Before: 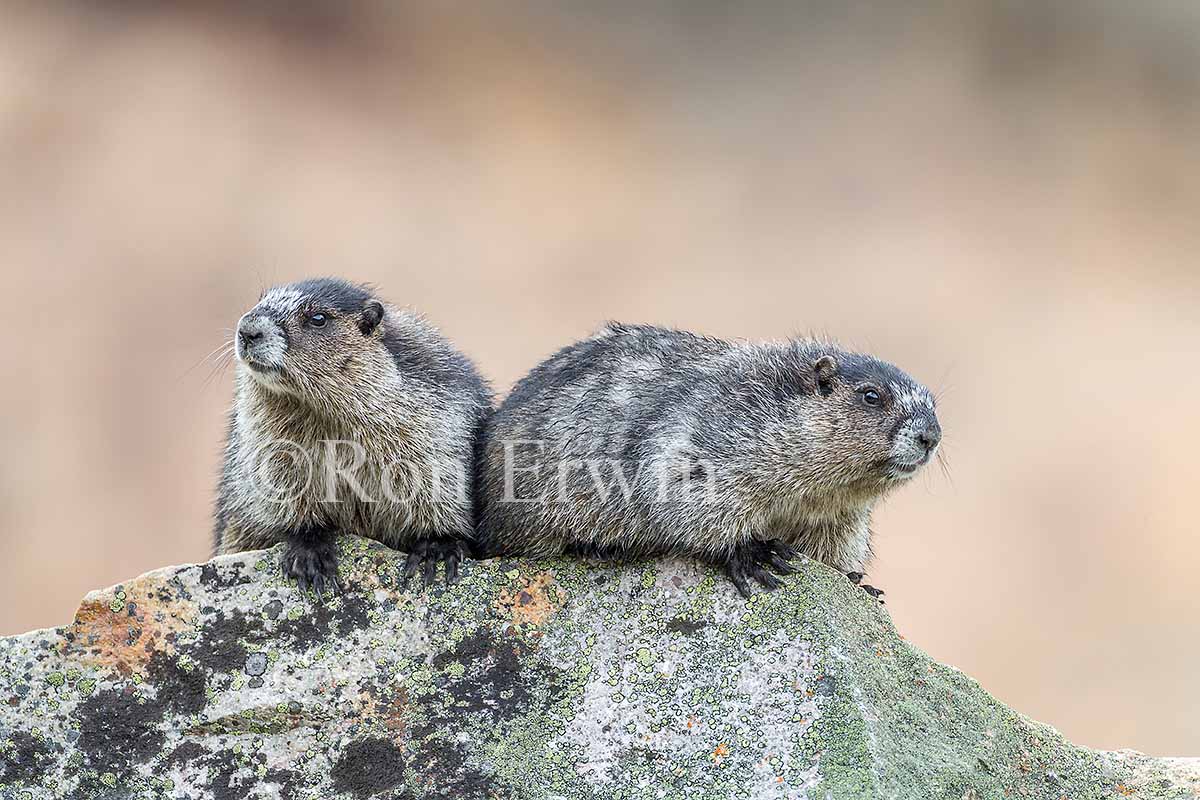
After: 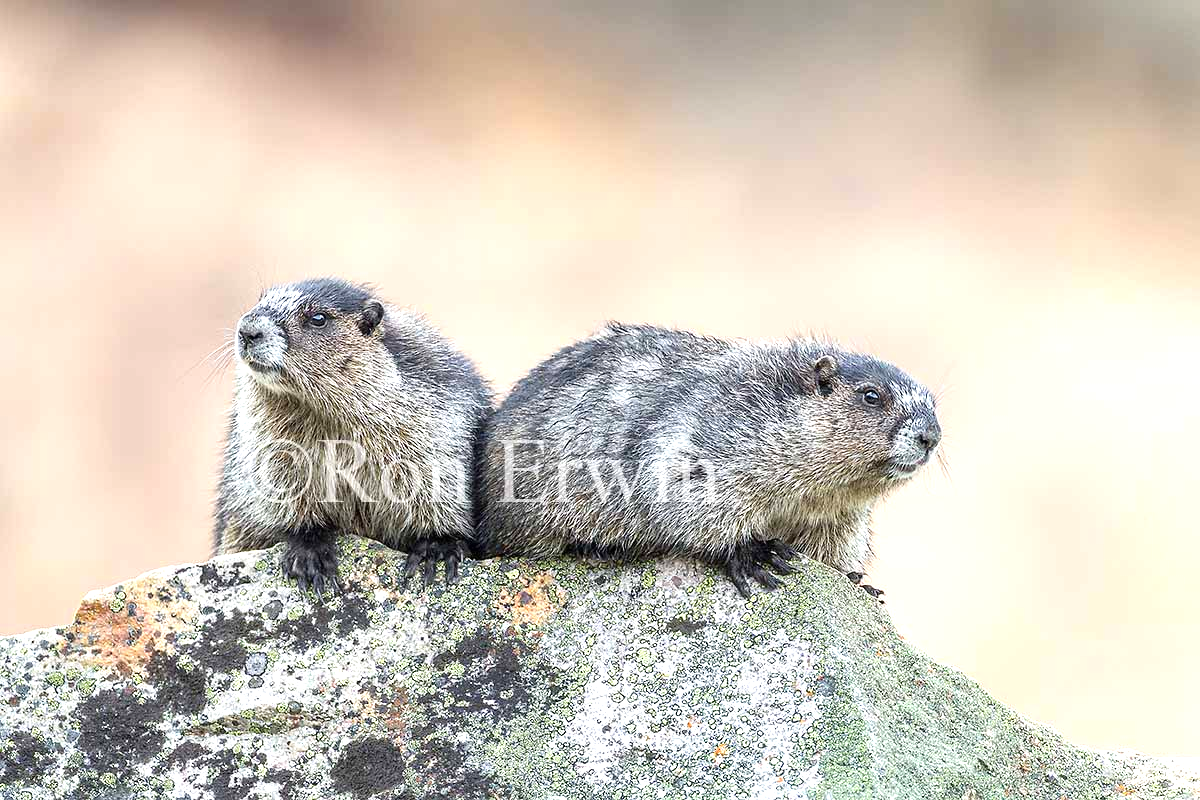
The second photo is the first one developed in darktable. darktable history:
exposure: black level correction 0, exposure 0.704 EV, compensate highlight preservation false
